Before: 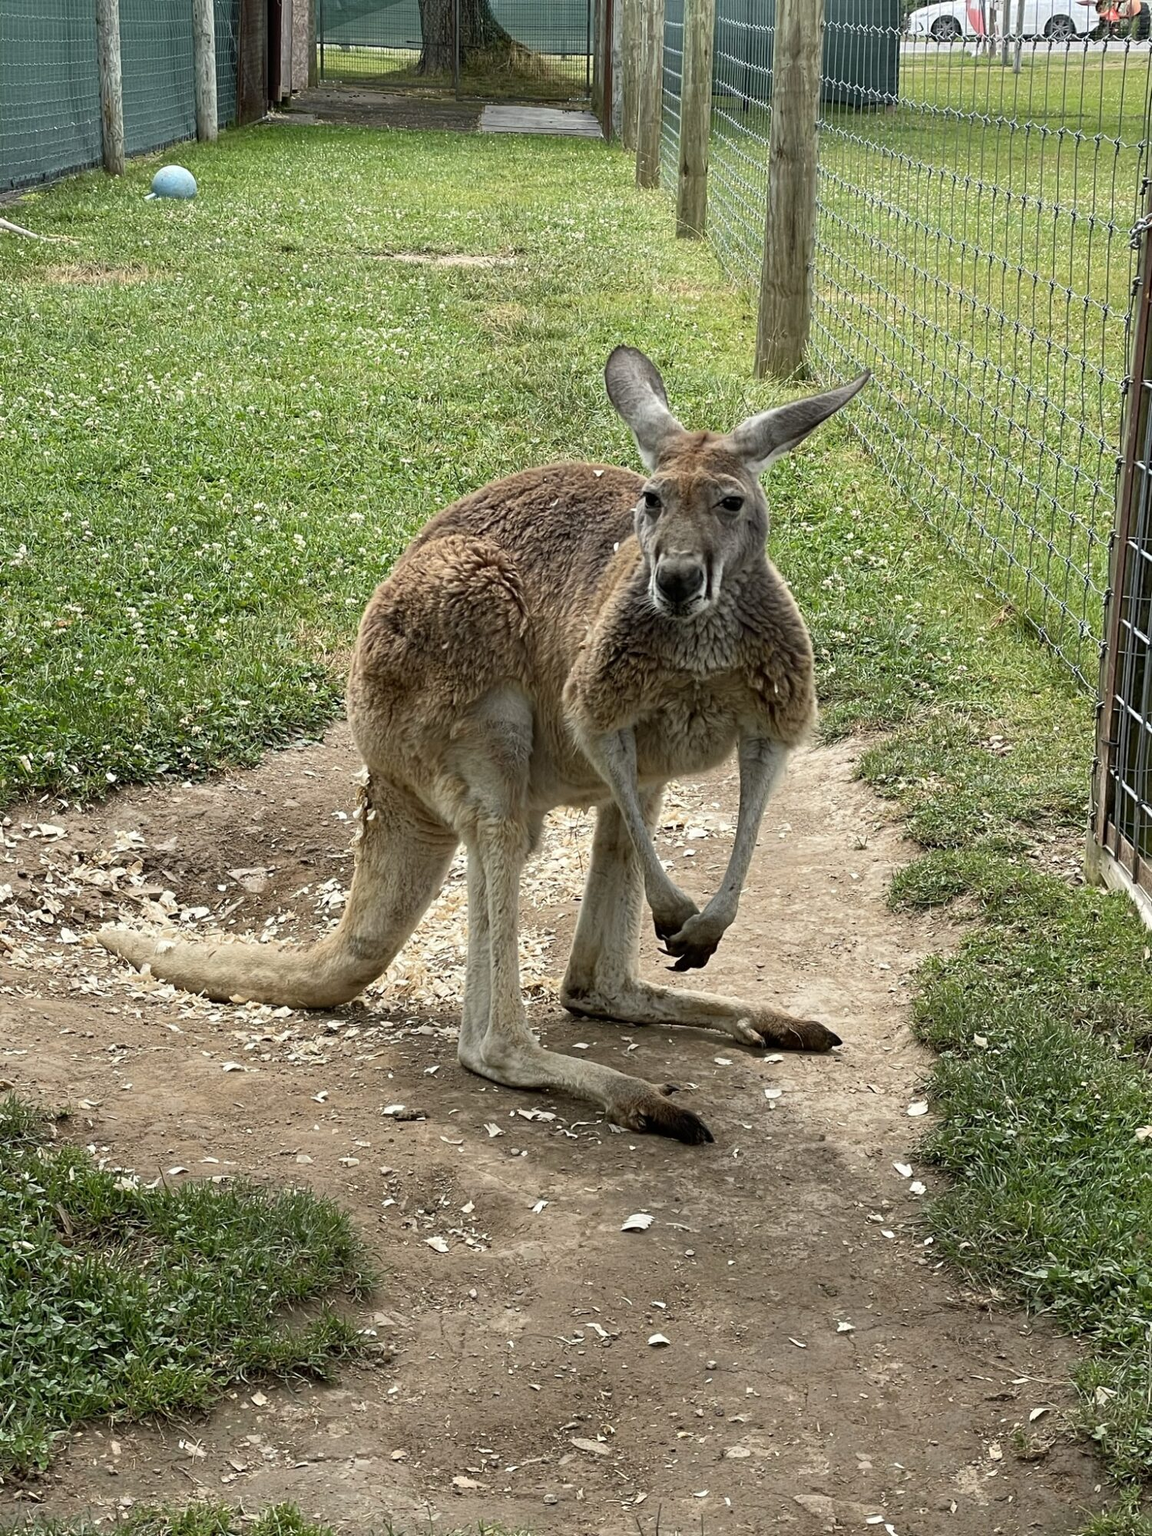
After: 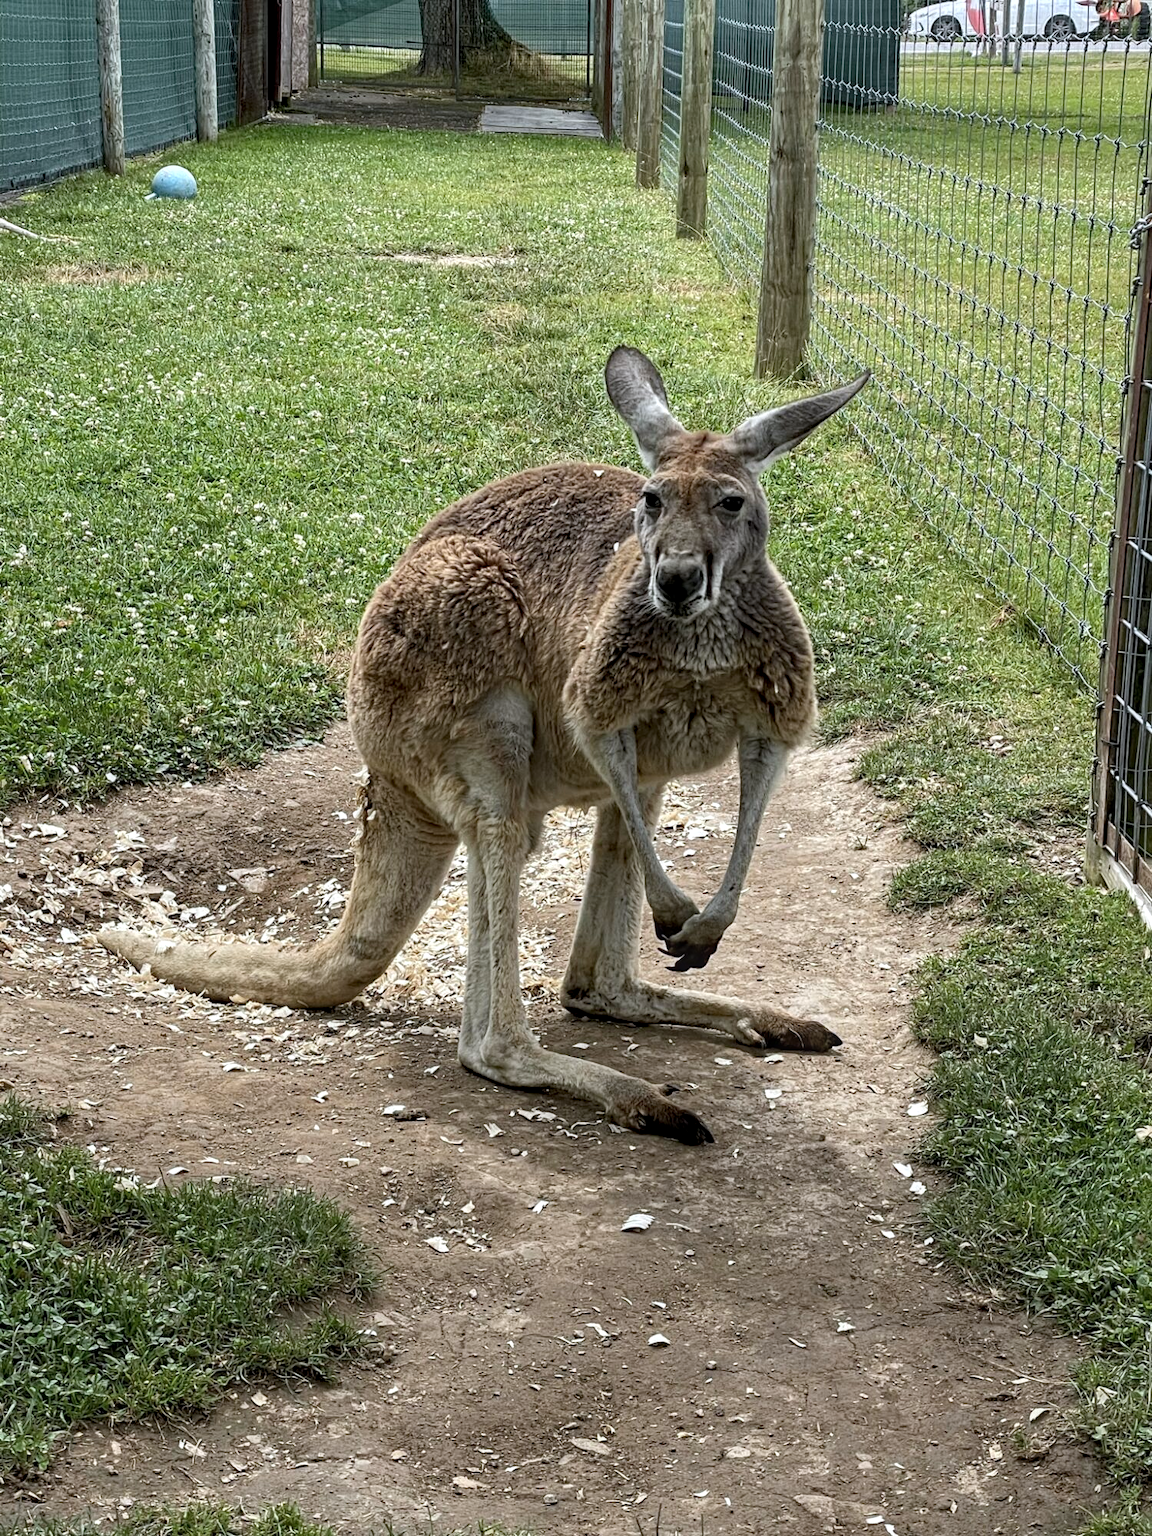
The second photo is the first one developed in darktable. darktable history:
color correction: highlights a* -0.137, highlights b* -5.91, shadows a* -0.137, shadows b* -0.137
local contrast: on, module defaults
shadows and highlights: shadows 29.61, highlights -30.47, low approximation 0.01, soften with gaussian
haze removal: compatibility mode true, adaptive false
